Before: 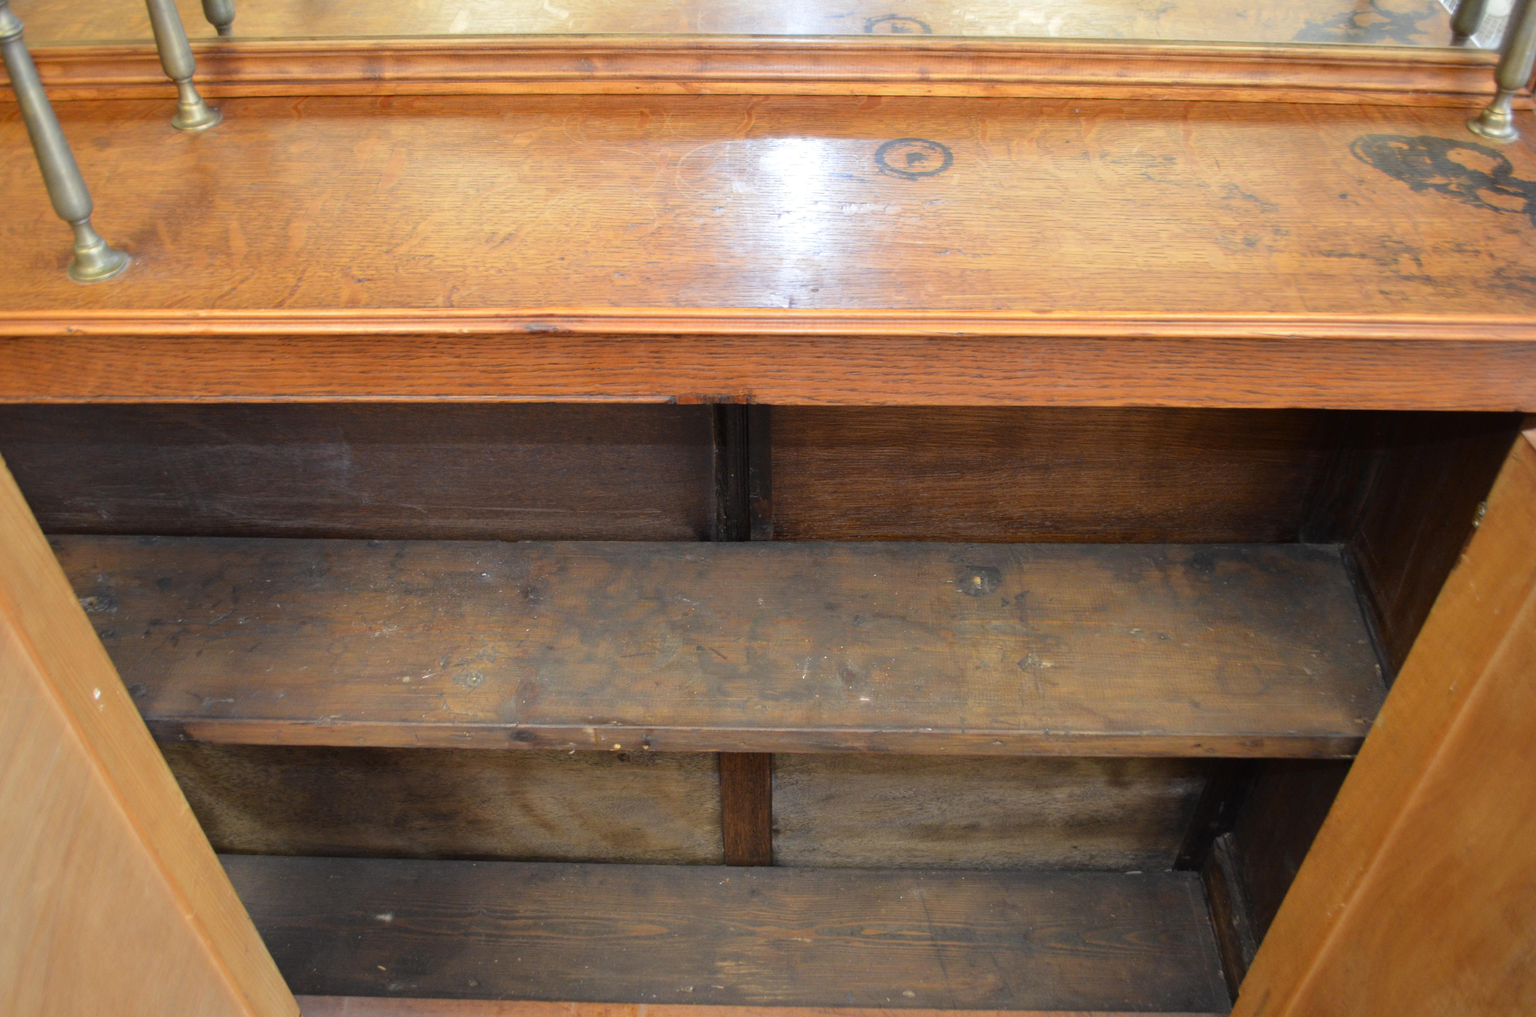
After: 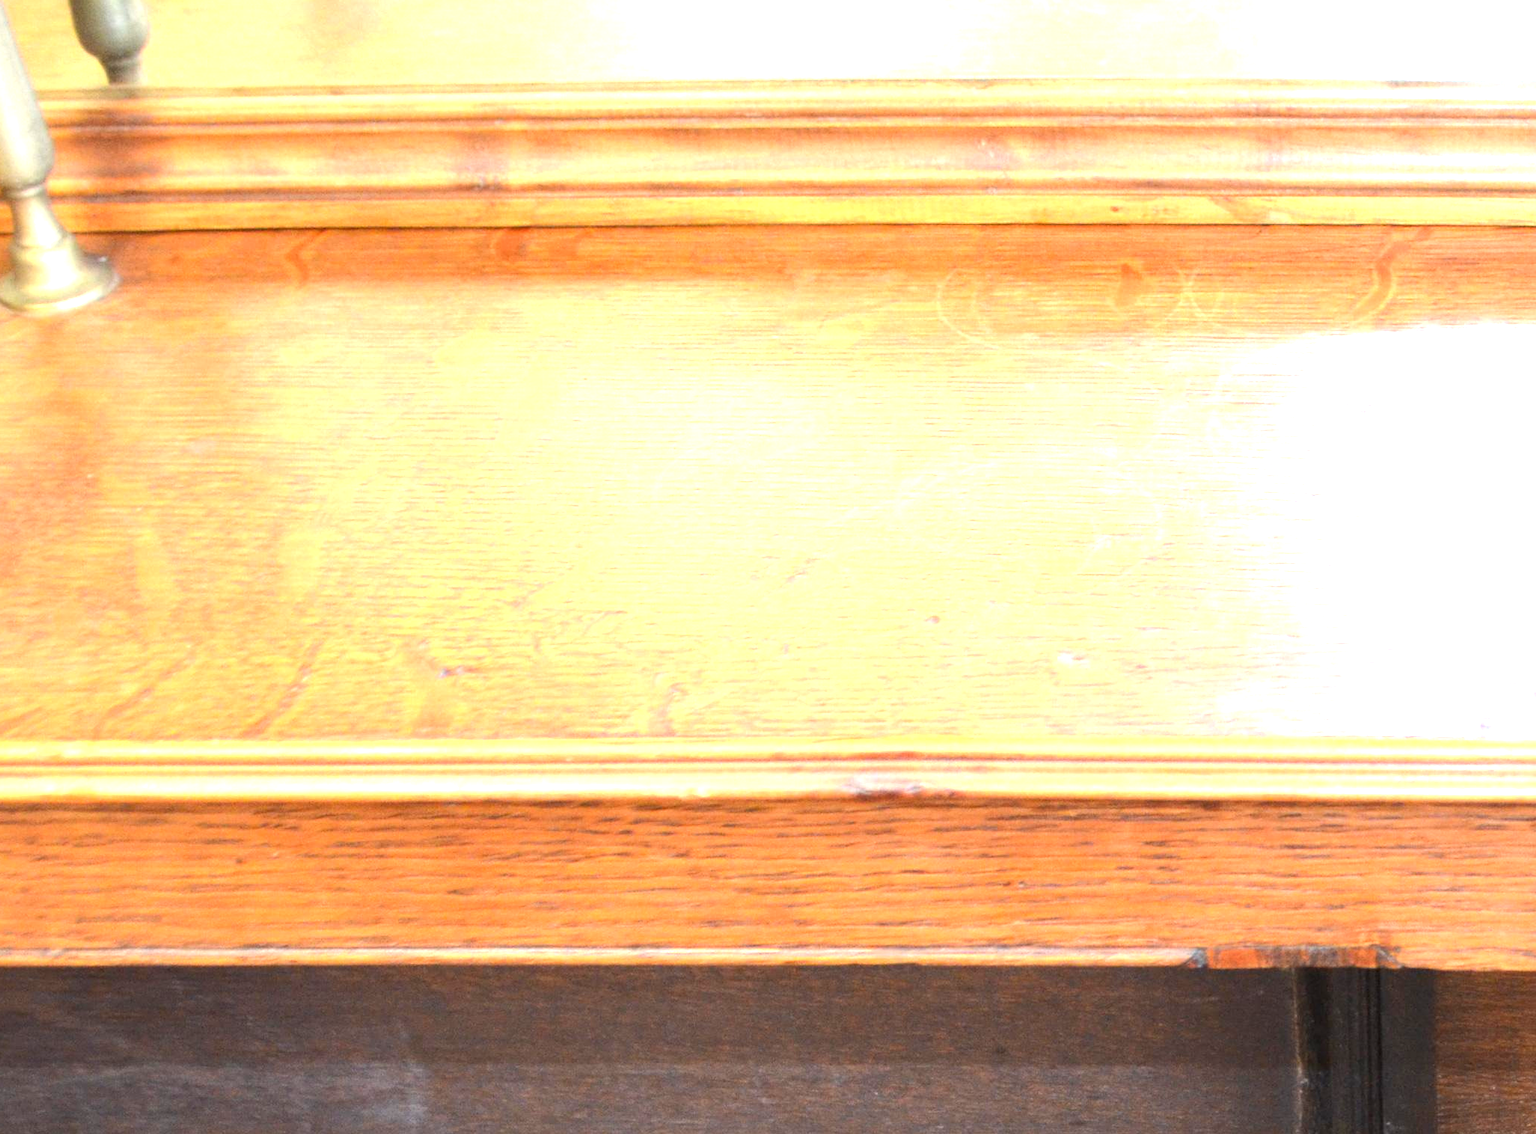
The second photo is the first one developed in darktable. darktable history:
exposure: black level correction 0, exposure 1.453 EV, compensate highlight preservation false
crop and rotate: left 11.262%, top 0.105%, right 47.066%, bottom 53.409%
tone equalizer: smoothing diameter 24.78%, edges refinement/feathering 12.38, preserve details guided filter
